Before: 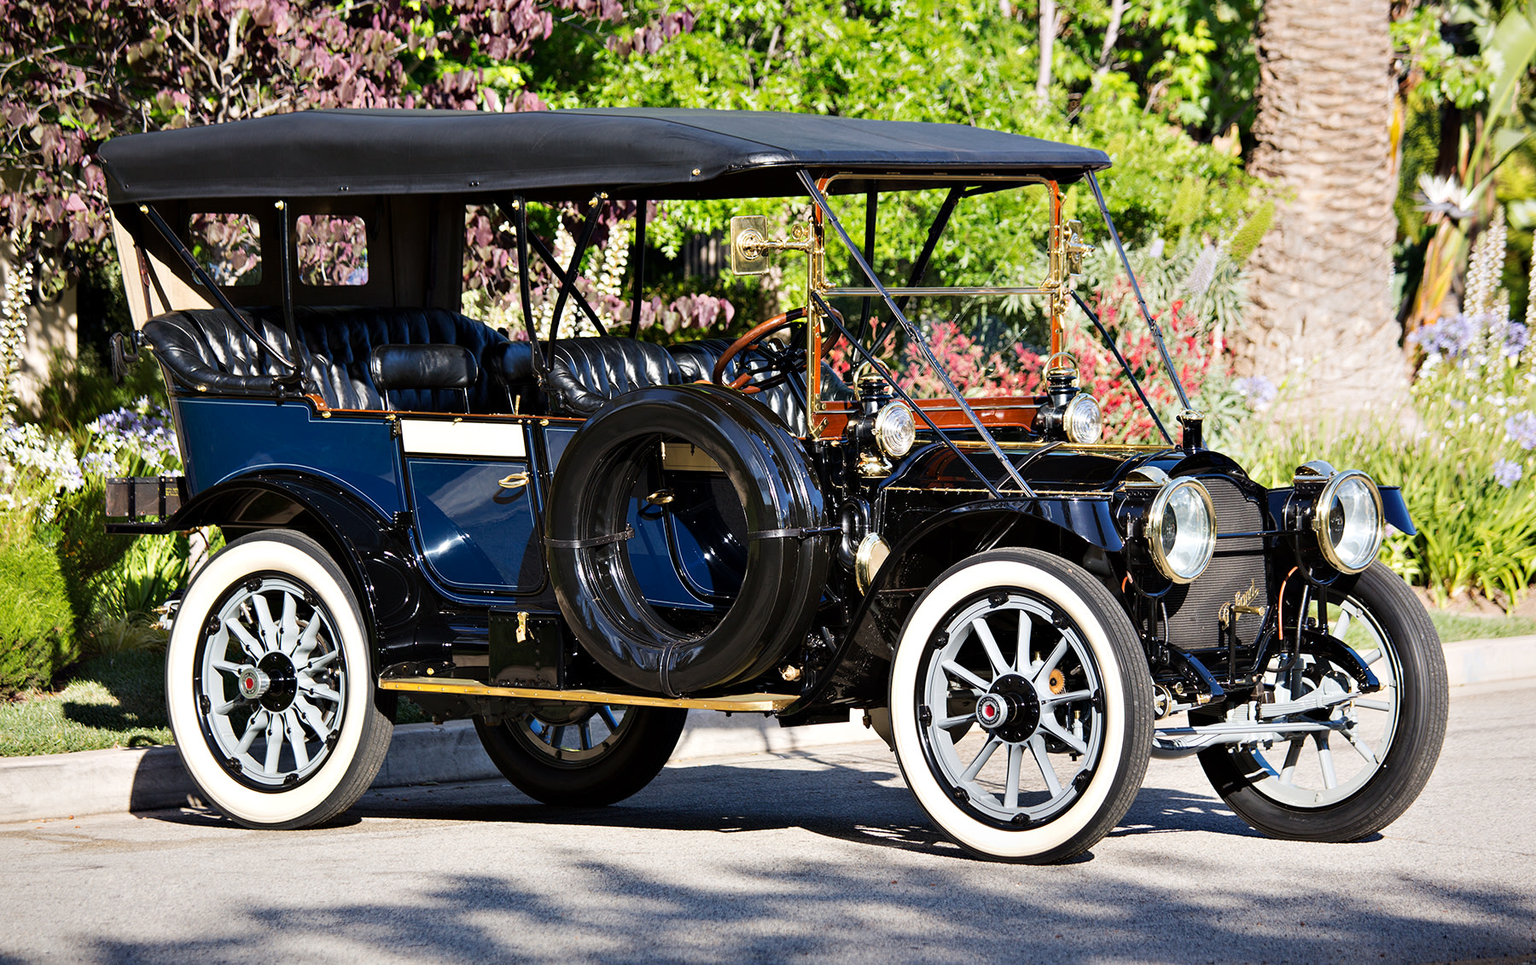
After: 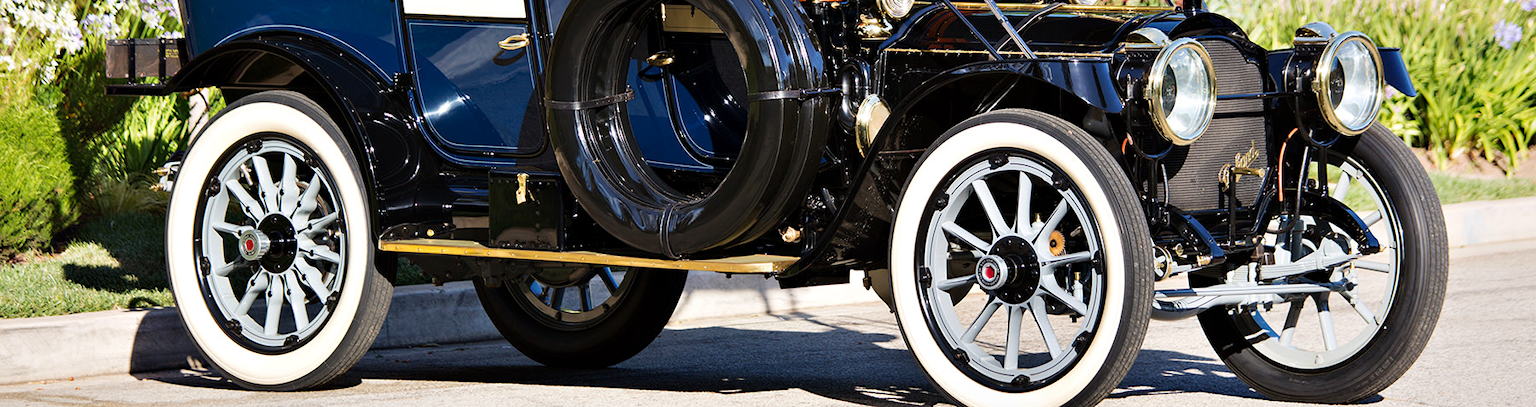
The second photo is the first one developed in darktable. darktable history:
velvia: strength 15.17%
crop: top 45.523%, bottom 12.217%
